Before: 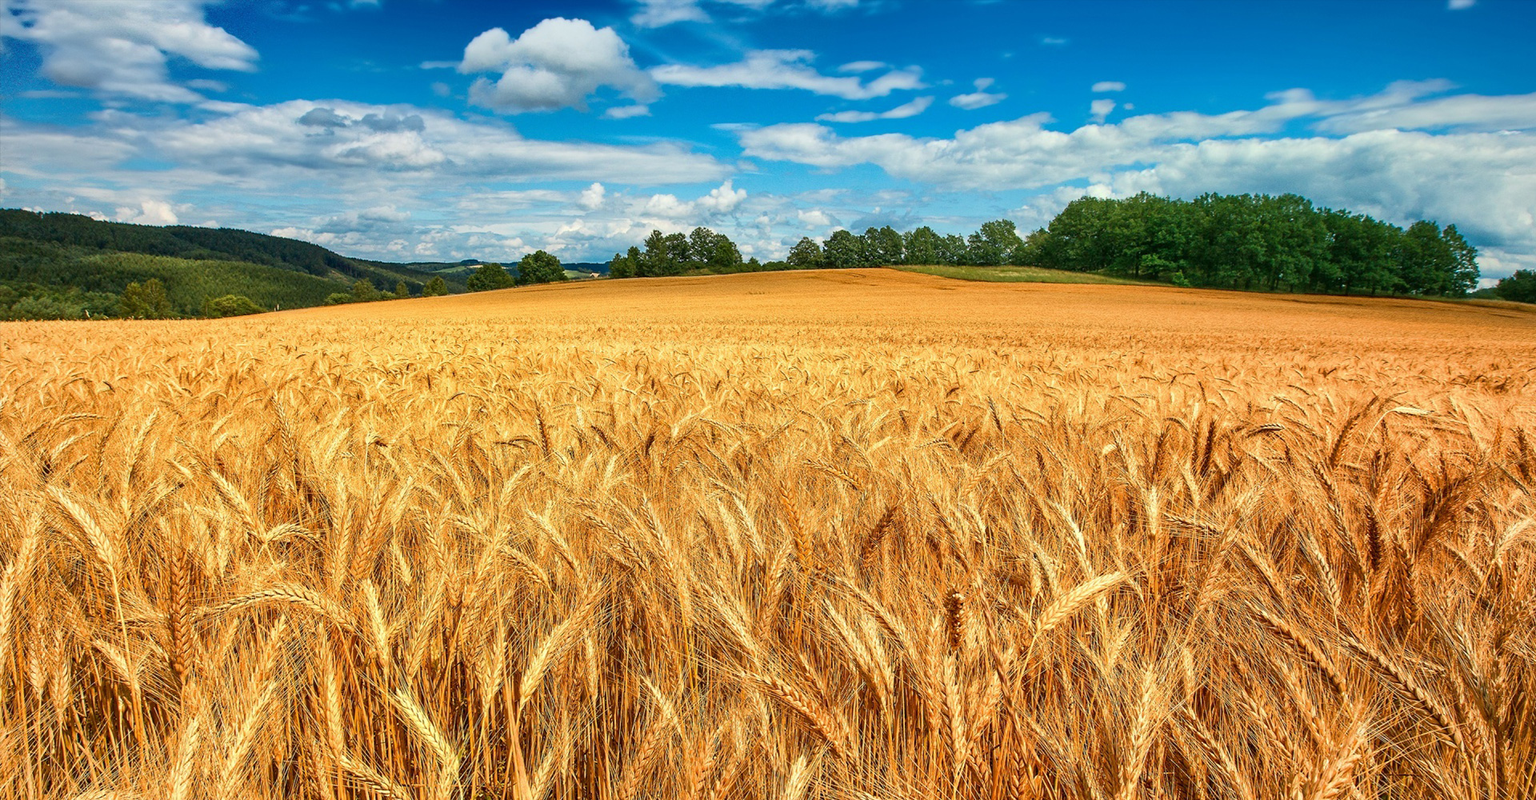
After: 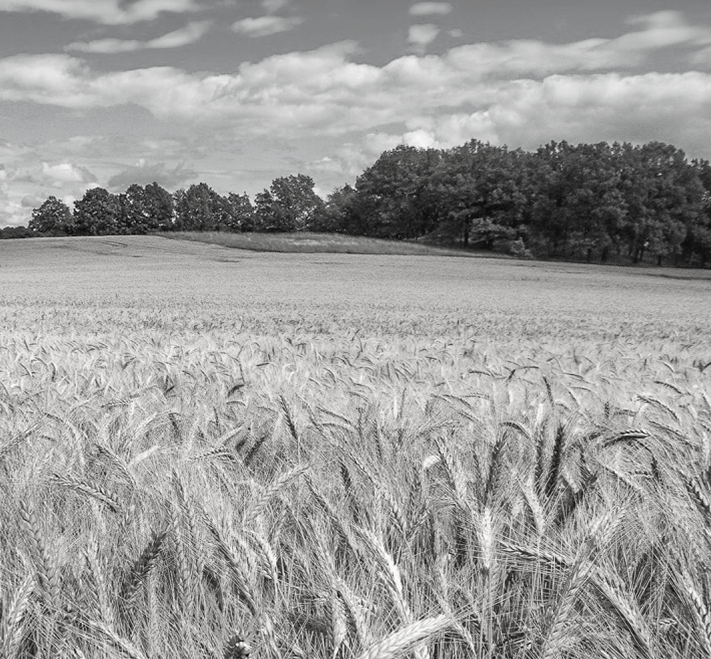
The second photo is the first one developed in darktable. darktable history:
contrast brightness saturation: saturation -0.985
crop and rotate: left 49.771%, top 10.089%, right 13.152%, bottom 23.944%
